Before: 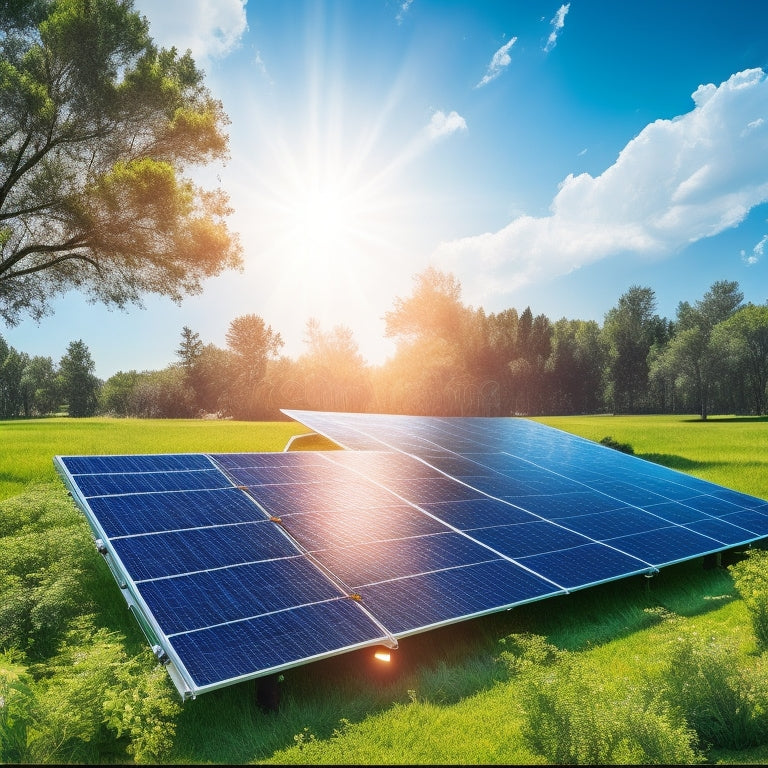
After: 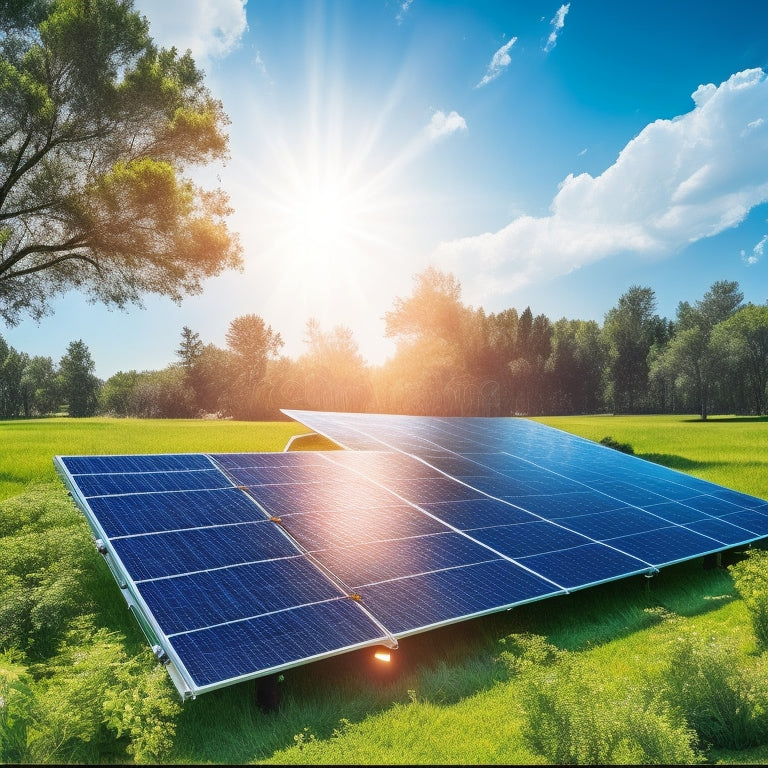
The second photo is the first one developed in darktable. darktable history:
shadows and highlights: shadows 37.3, highlights -26.63, highlights color adjustment 0.81%, soften with gaussian
